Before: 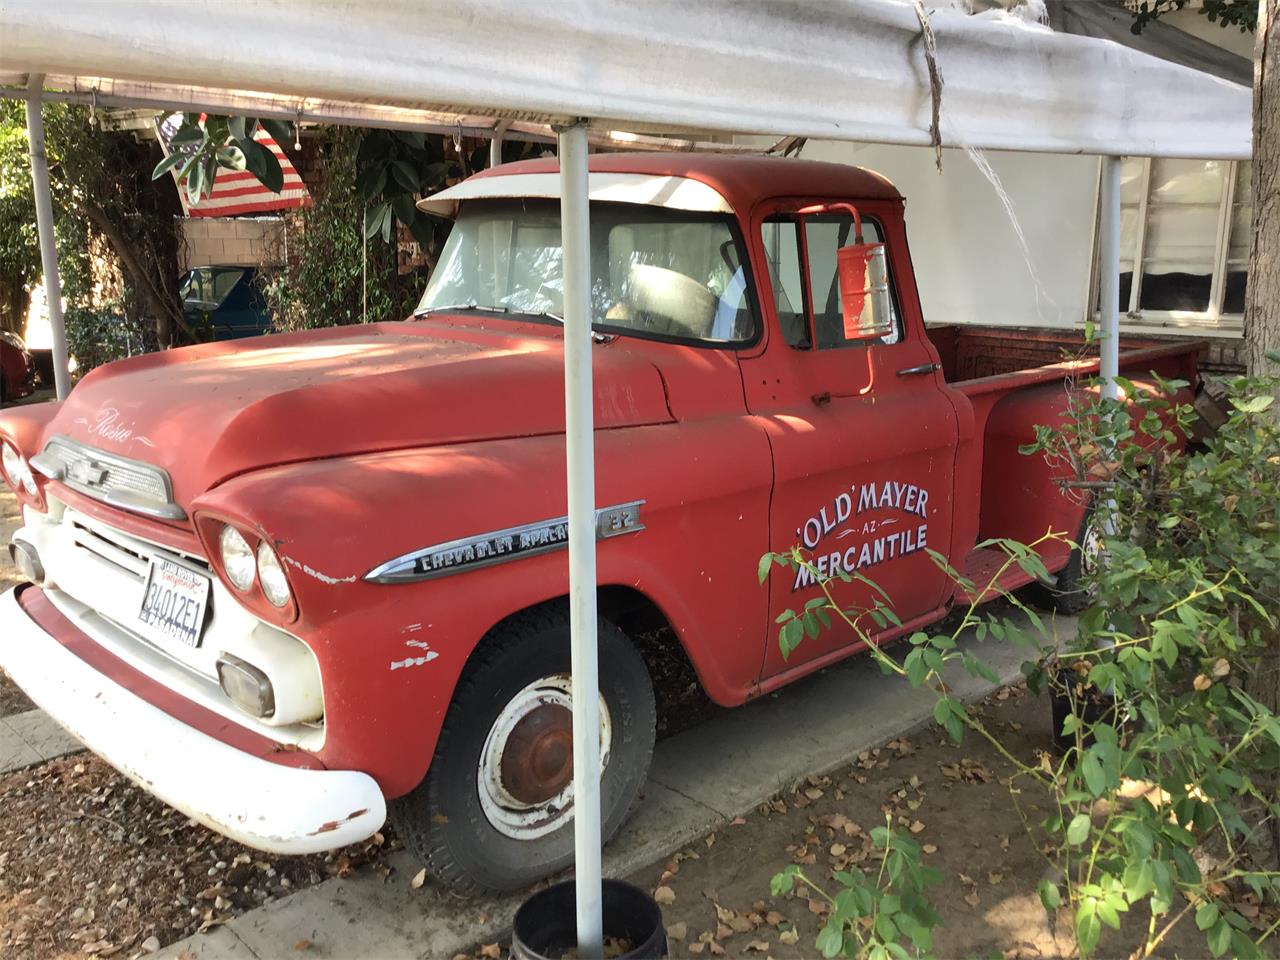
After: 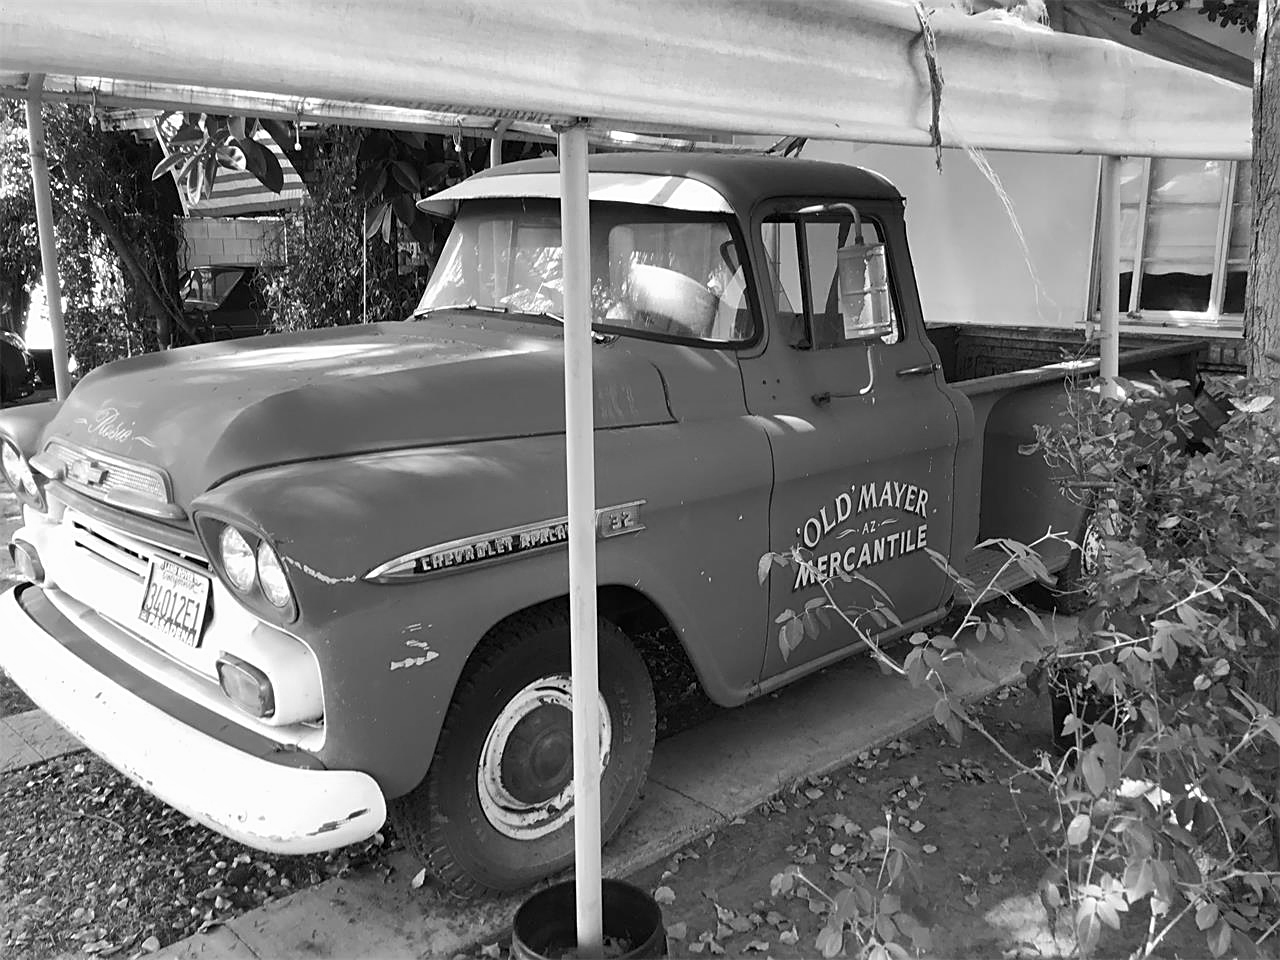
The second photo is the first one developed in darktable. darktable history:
sharpen: on, module defaults
monochrome: a 16.06, b 15.48, size 1
